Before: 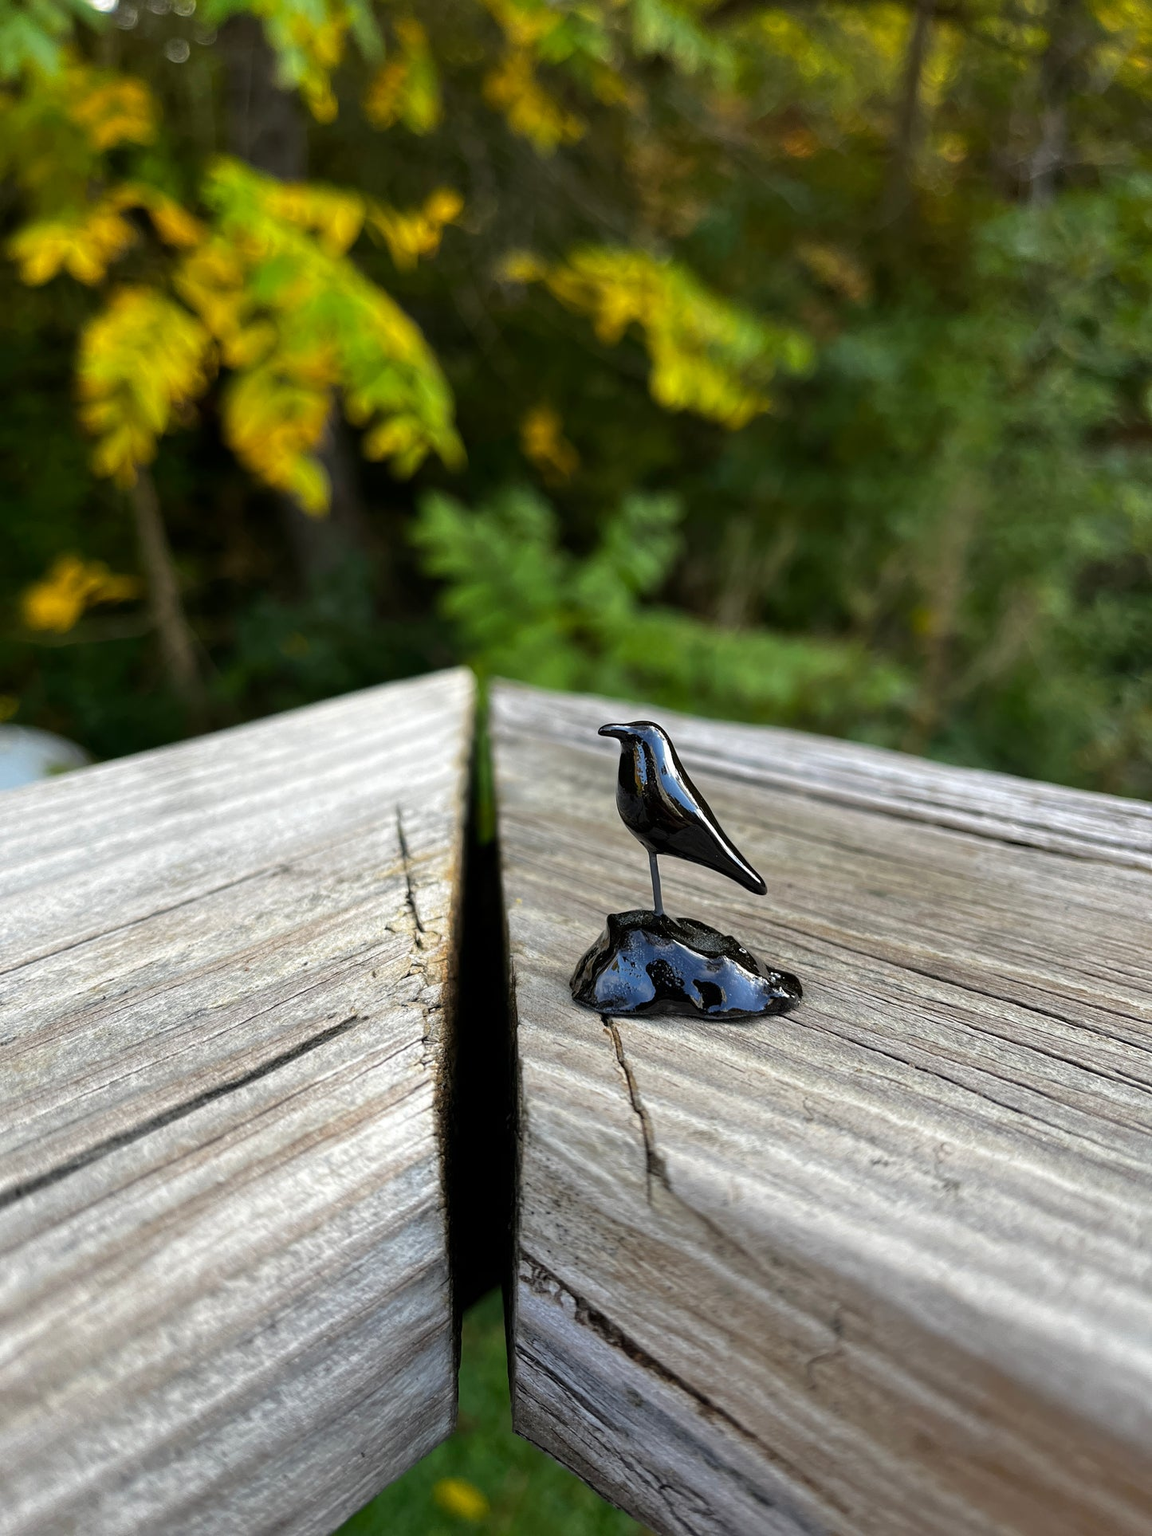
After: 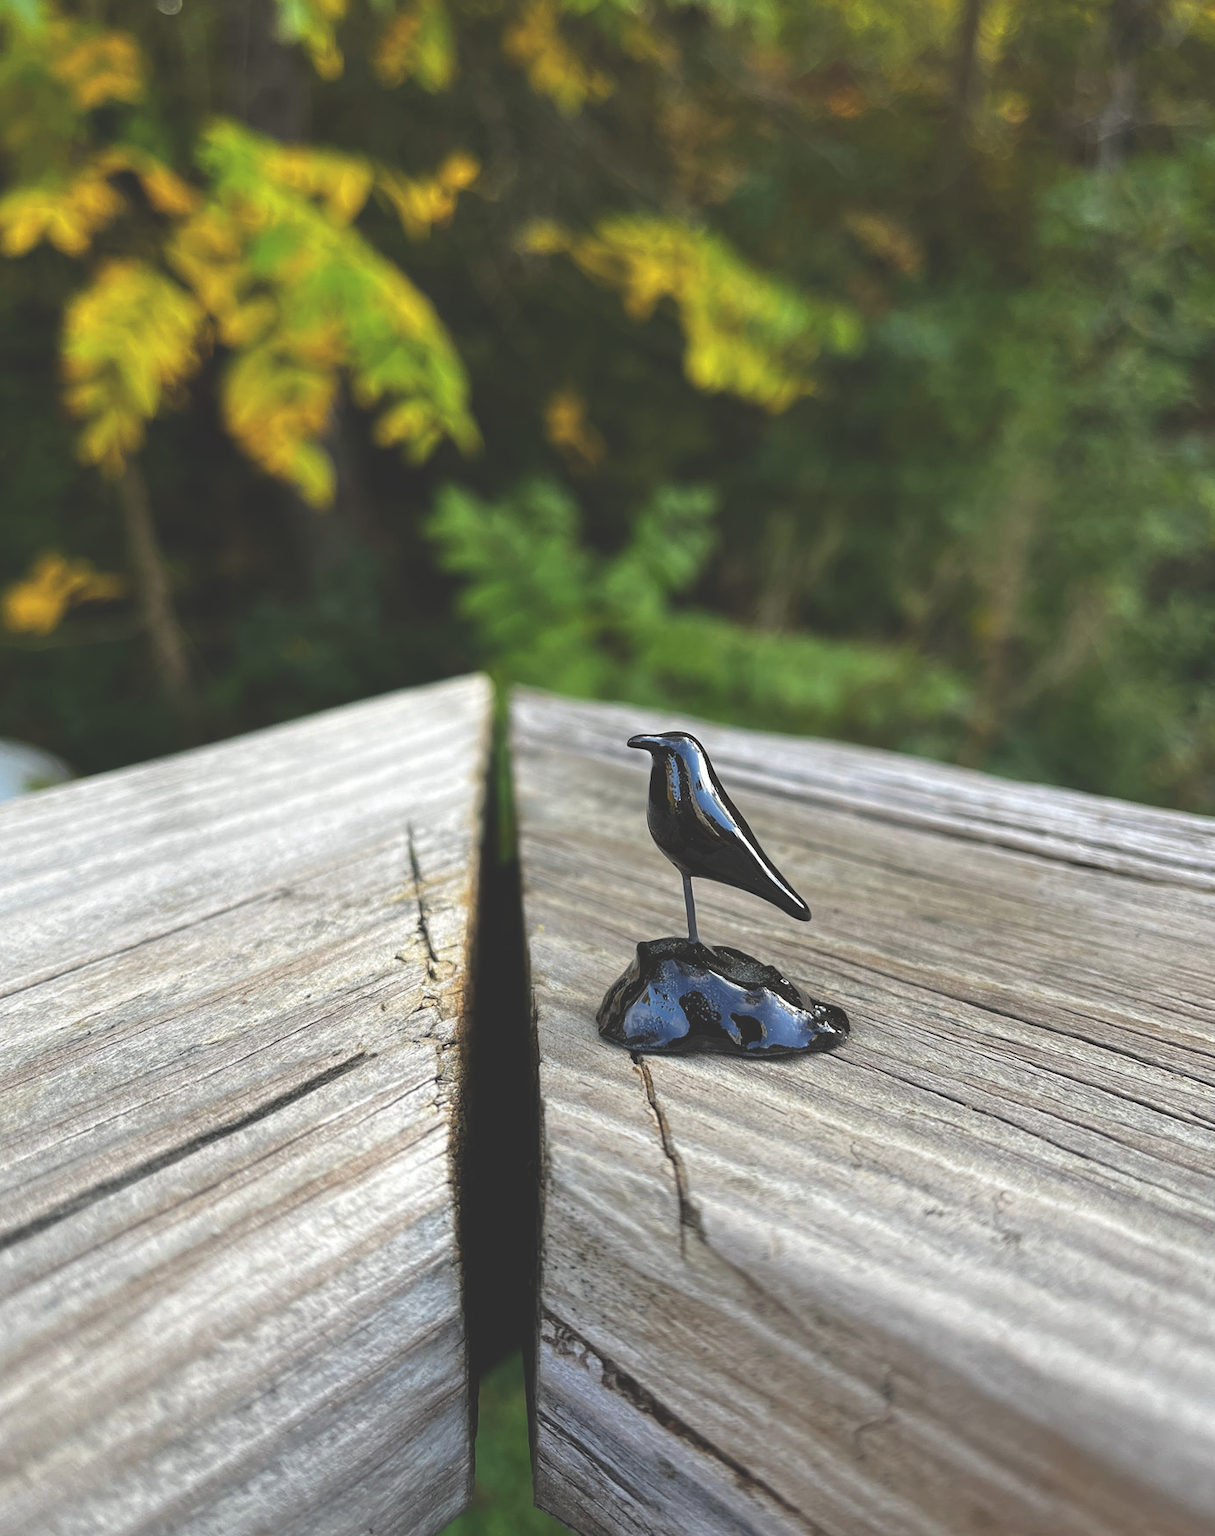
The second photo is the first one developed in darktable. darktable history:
exposure: black level correction -0.028, compensate highlight preservation false
crop: left 1.964%, top 3.251%, right 1.122%, bottom 4.933%
